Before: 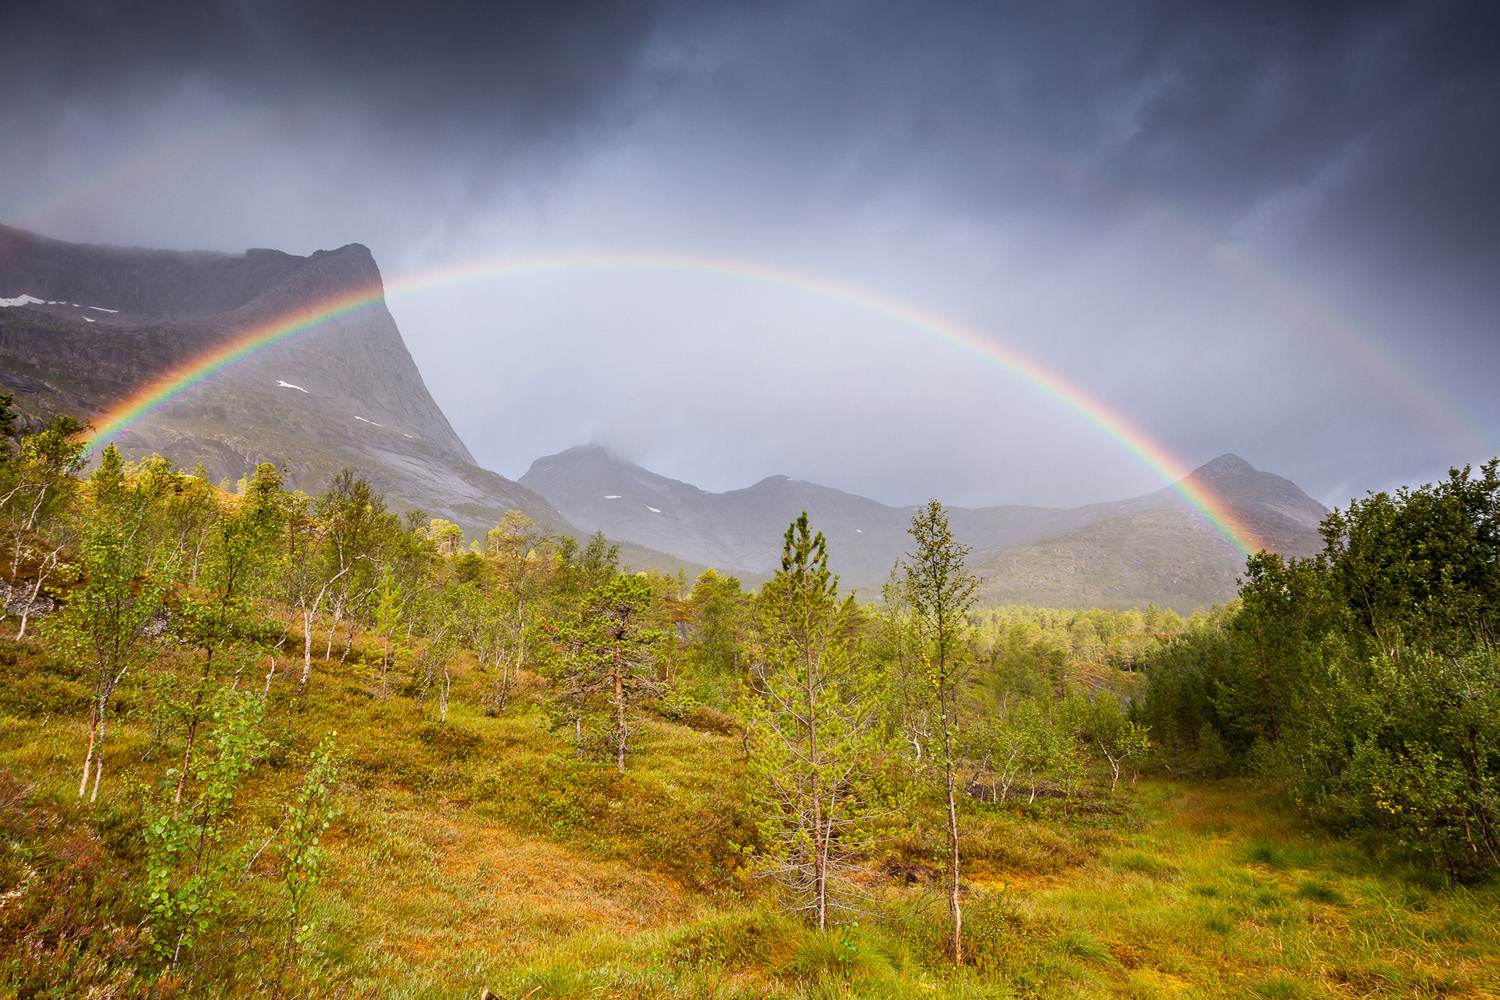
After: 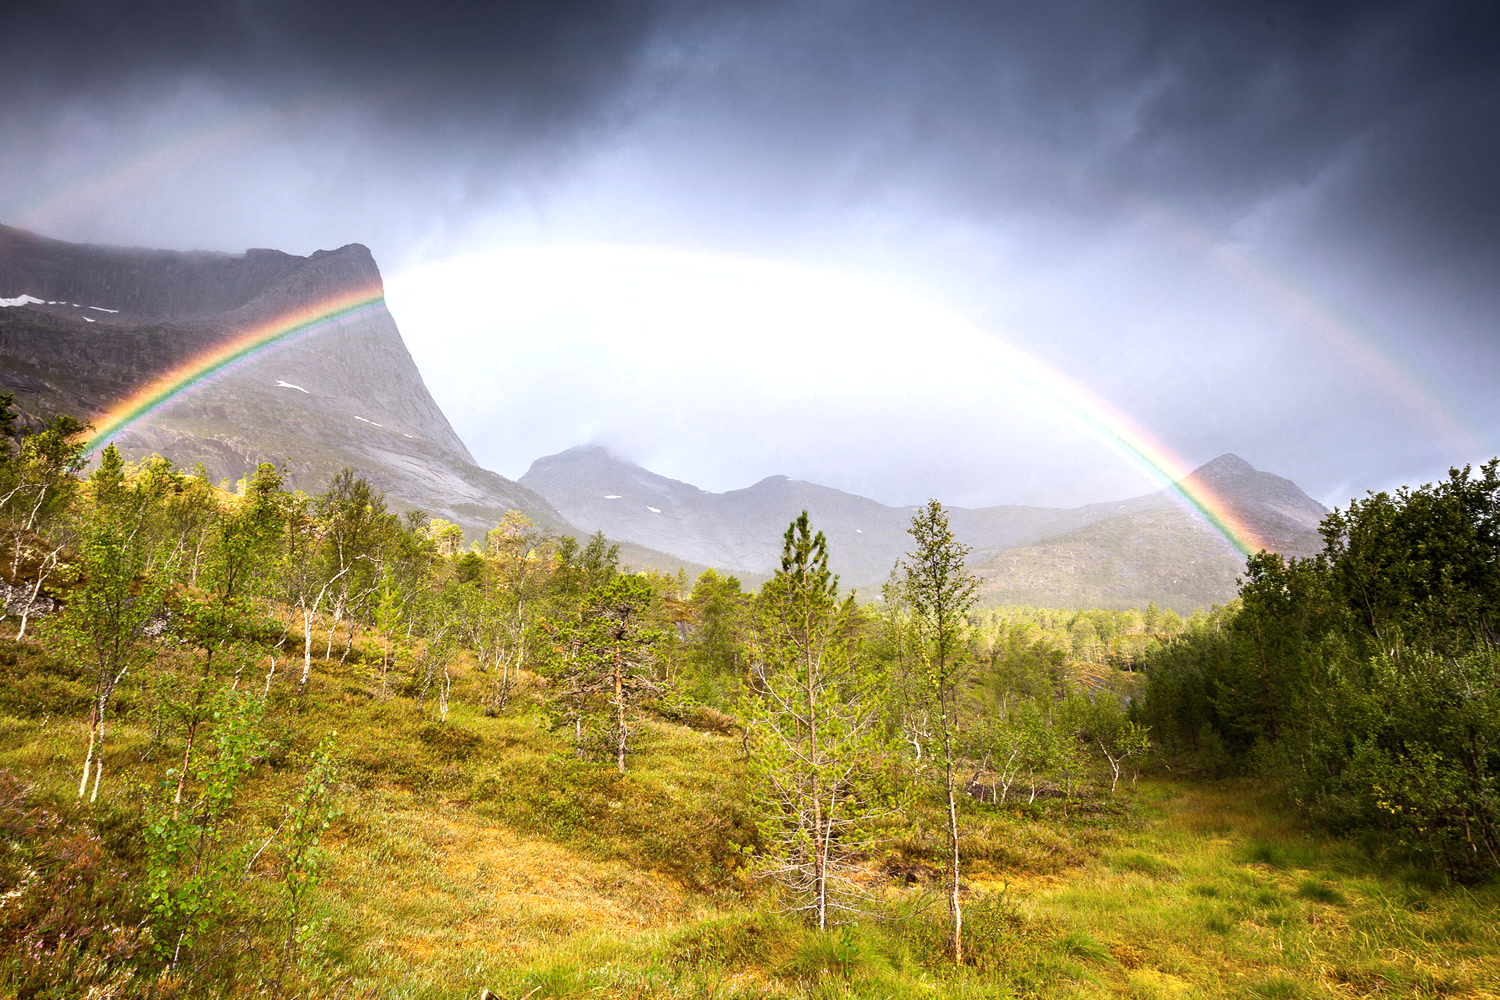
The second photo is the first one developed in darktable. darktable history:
color zones: curves: ch0 [(0, 0.558) (0.143, 0.548) (0.286, 0.447) (0.429, 0.259) (0.571, 0.5) (0.714, 0.5) (0.857, 0.593) (1, 0.558)]; ch1 [(0, 0.543) (0.01, 0.544) (0.12, 0.492) (0.248, 0.458) (0.5, 0.534) (0.748, 0.5) (0.99, 0.469) (1, 0.543)]; ch2 [(0, 0.507) (0.143, 0.522) (0.286, 0.505) (0.429, 0.5) (0.571, 0.5) (0.714, 0.5) (0.857, 0.5) (1, 0.507)]
tone equalizer: -8 EV -0.77 EV, -7 EV -0.708 EV, -6 EV -0.625 EV, -5 EV -0.39 EV, -3 EV 0.375 EV, -2 EV 0.6 EV, -1 EV 0.681 EV, +0 EV 0.769 EV, edges refinement/feathering 500, mask exposure compensation -1.57 EV, preserve details guided filter
